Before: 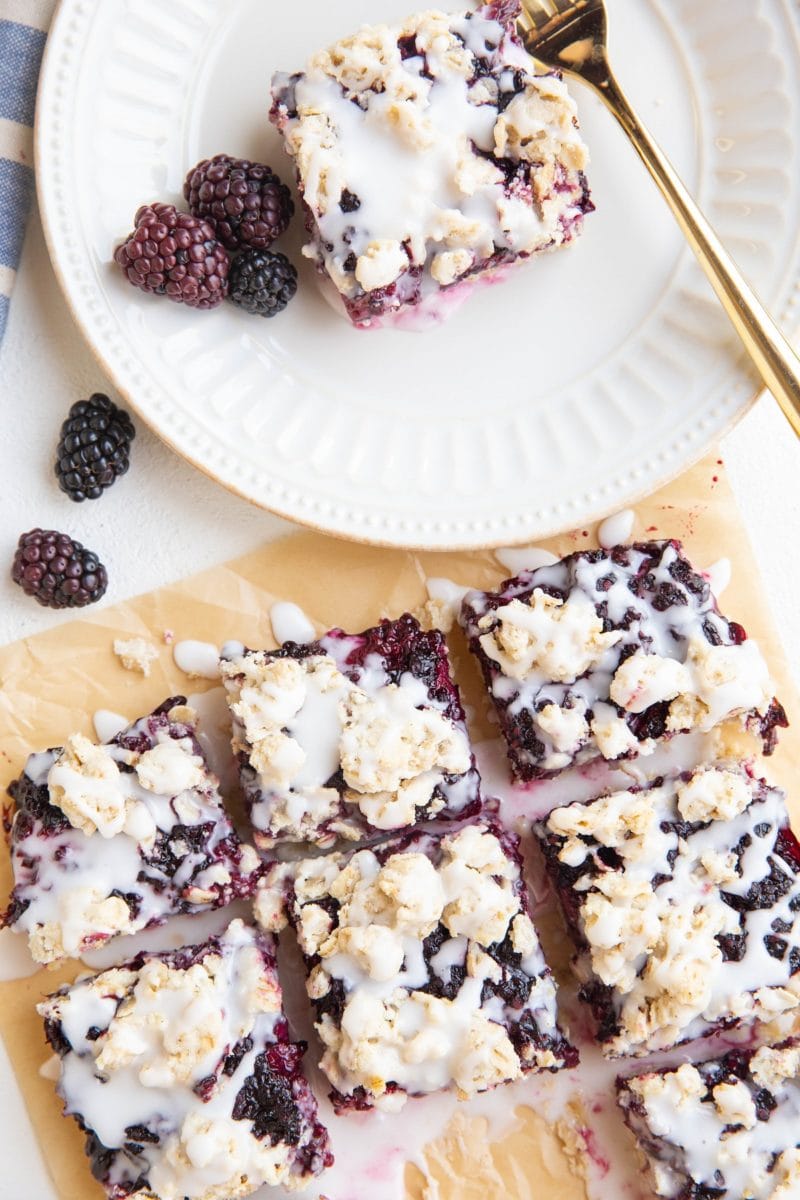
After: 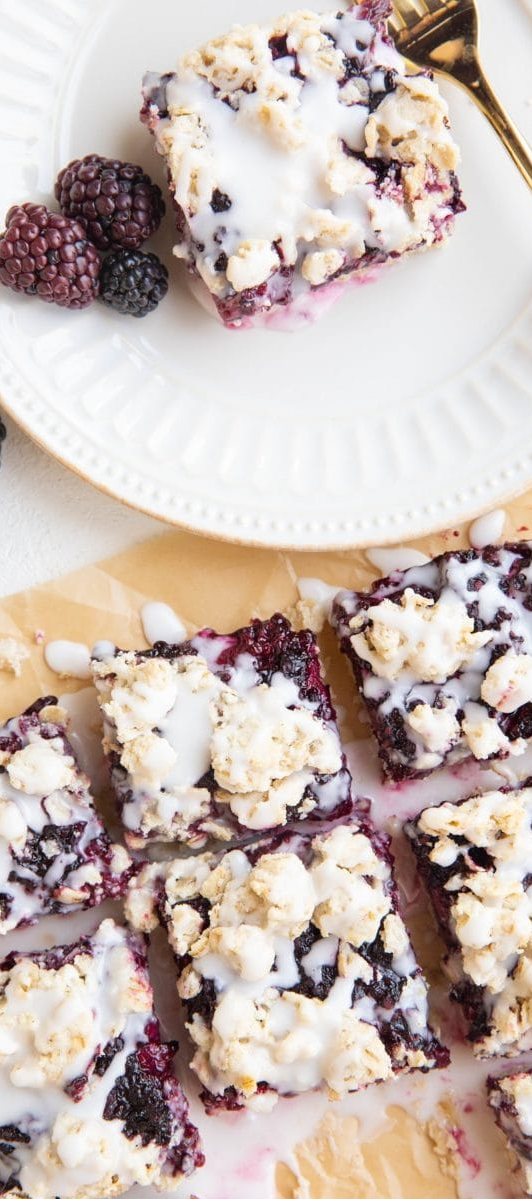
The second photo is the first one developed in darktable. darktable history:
crop and rotate: left 16.162%, right 17.27%
